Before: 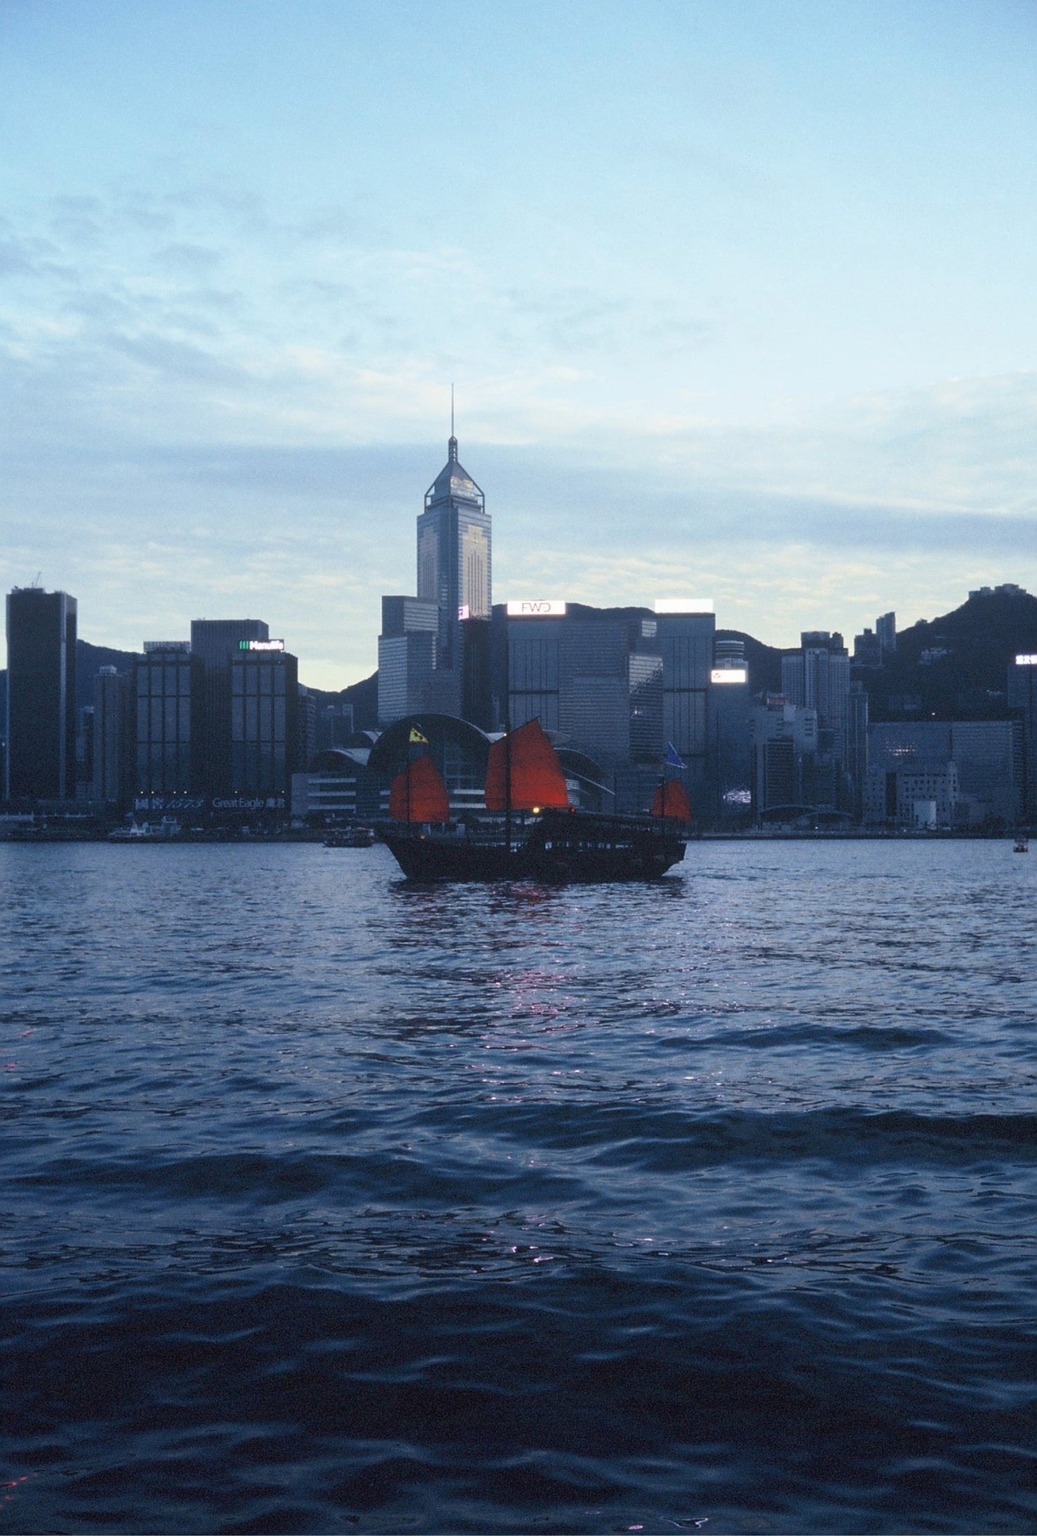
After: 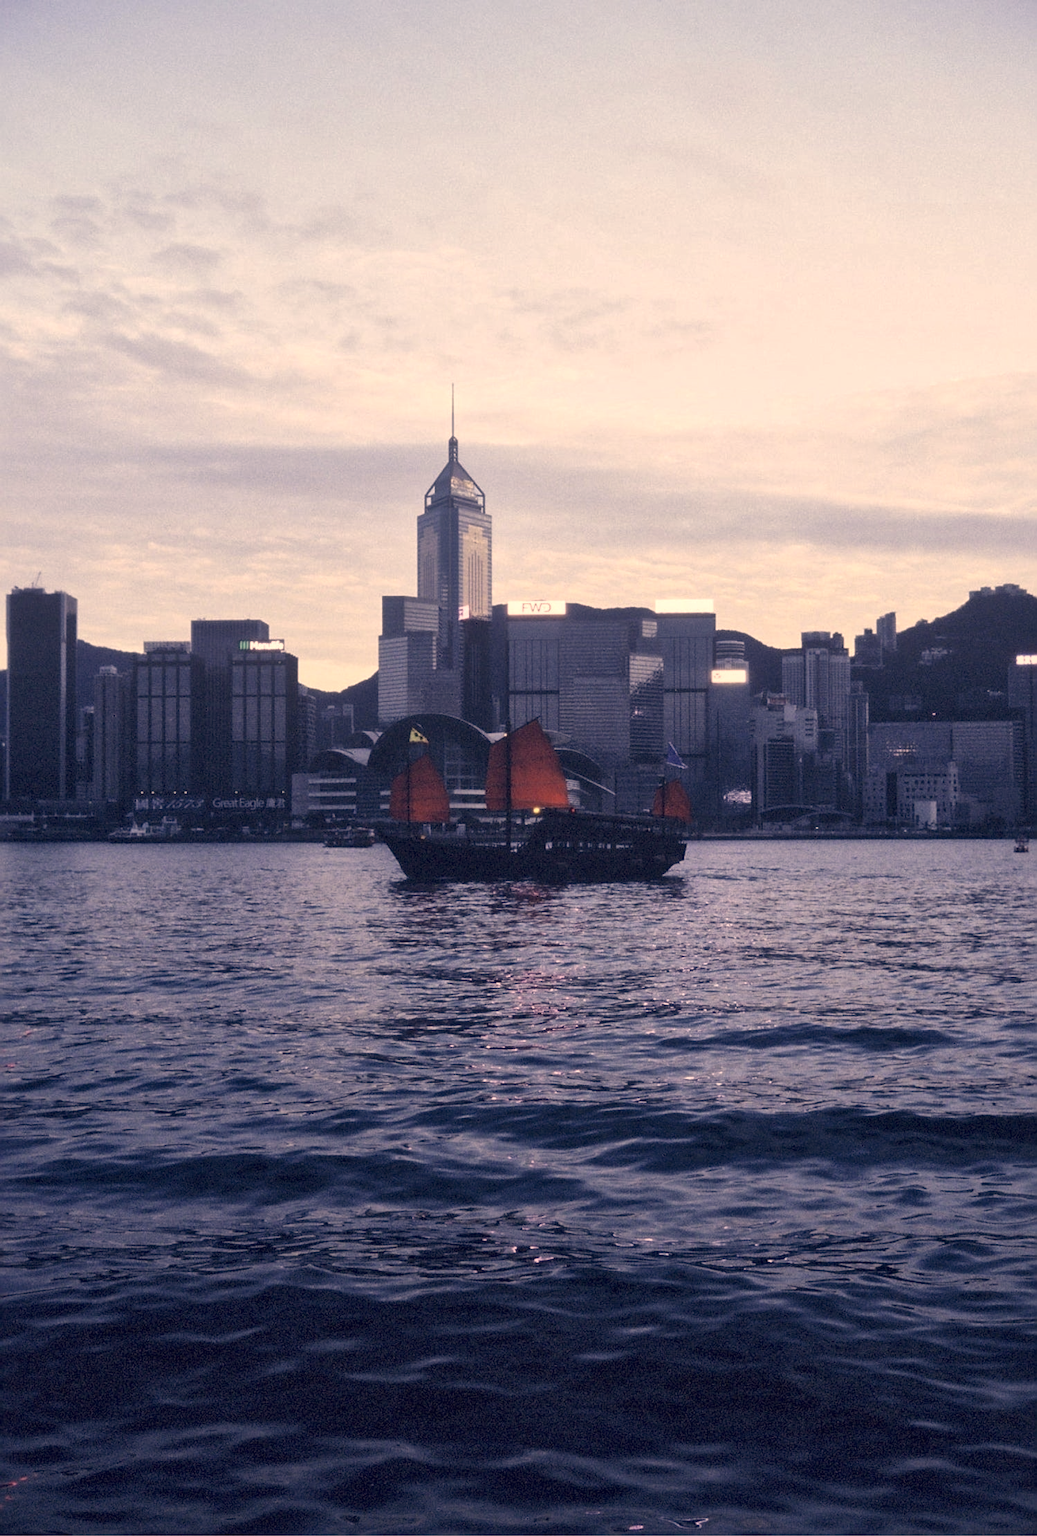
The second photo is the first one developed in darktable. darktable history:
color correction: highlights a* 19.59, highlights b* 27.49, shadows a* 3.46, shadows b* -17.28, saturation 0.73
local contrast: mode bilateral grid, contrast 20, coarseness 50, detail 150%, midtone range 0.2
